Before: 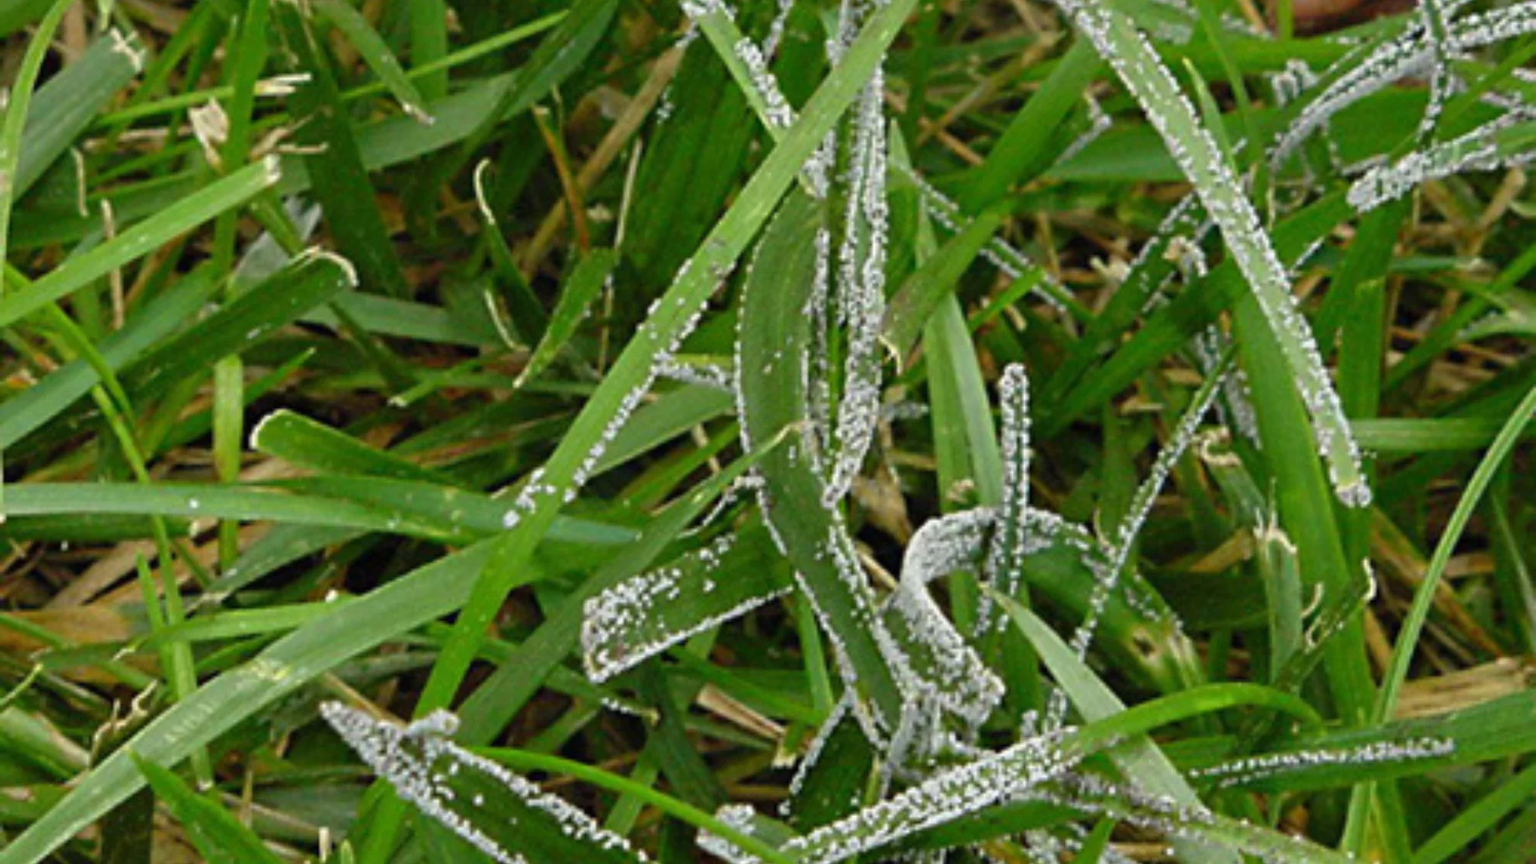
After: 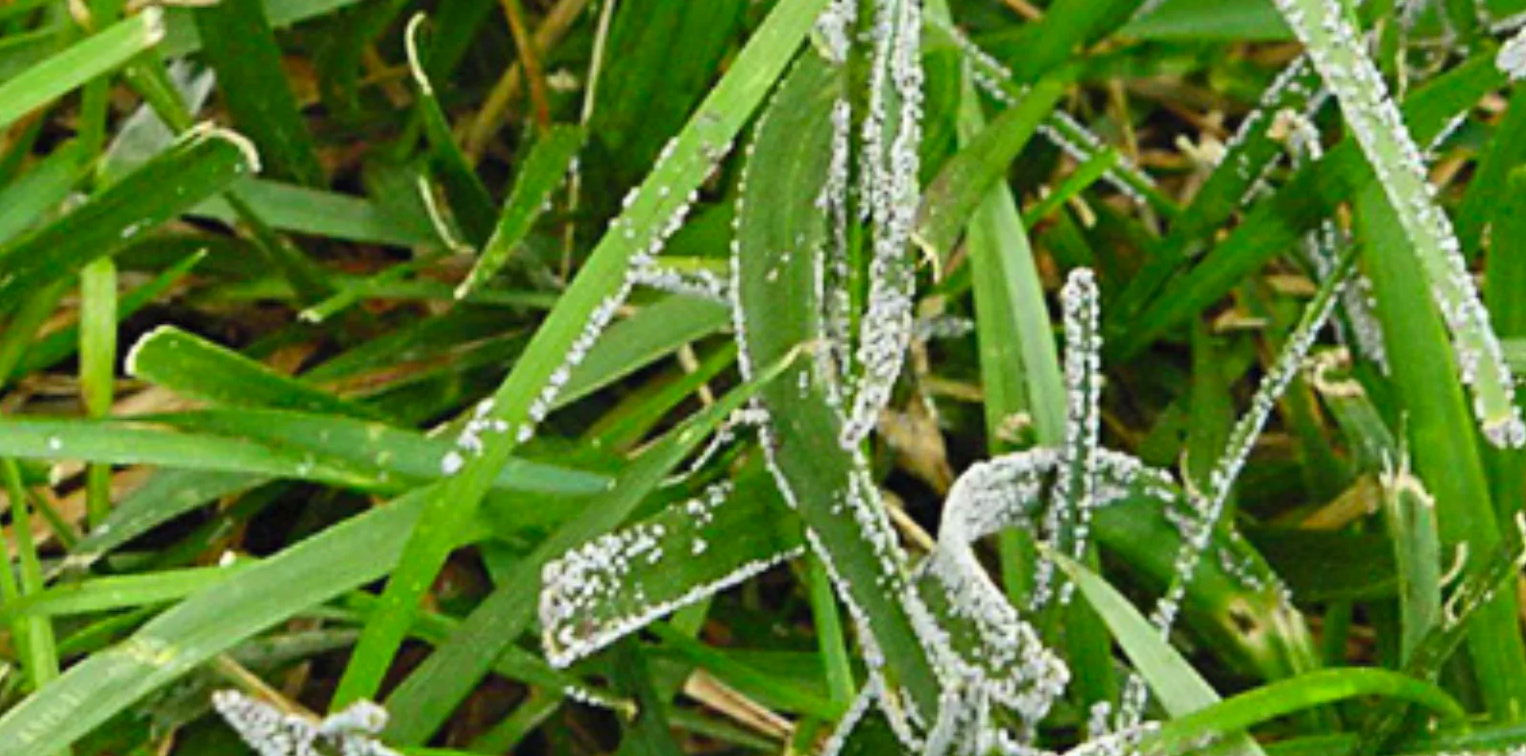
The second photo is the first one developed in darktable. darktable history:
contrast brightness saturation: contrast 0.197, brightness 0.16, saturation 0.22
tone equalizer: edges refinement/feathering 500, mask exposure compensation -1.57 EV, preserve details no
crop: left 9.756%, top 17.306%, right 10.558%, bottom 12.371%
